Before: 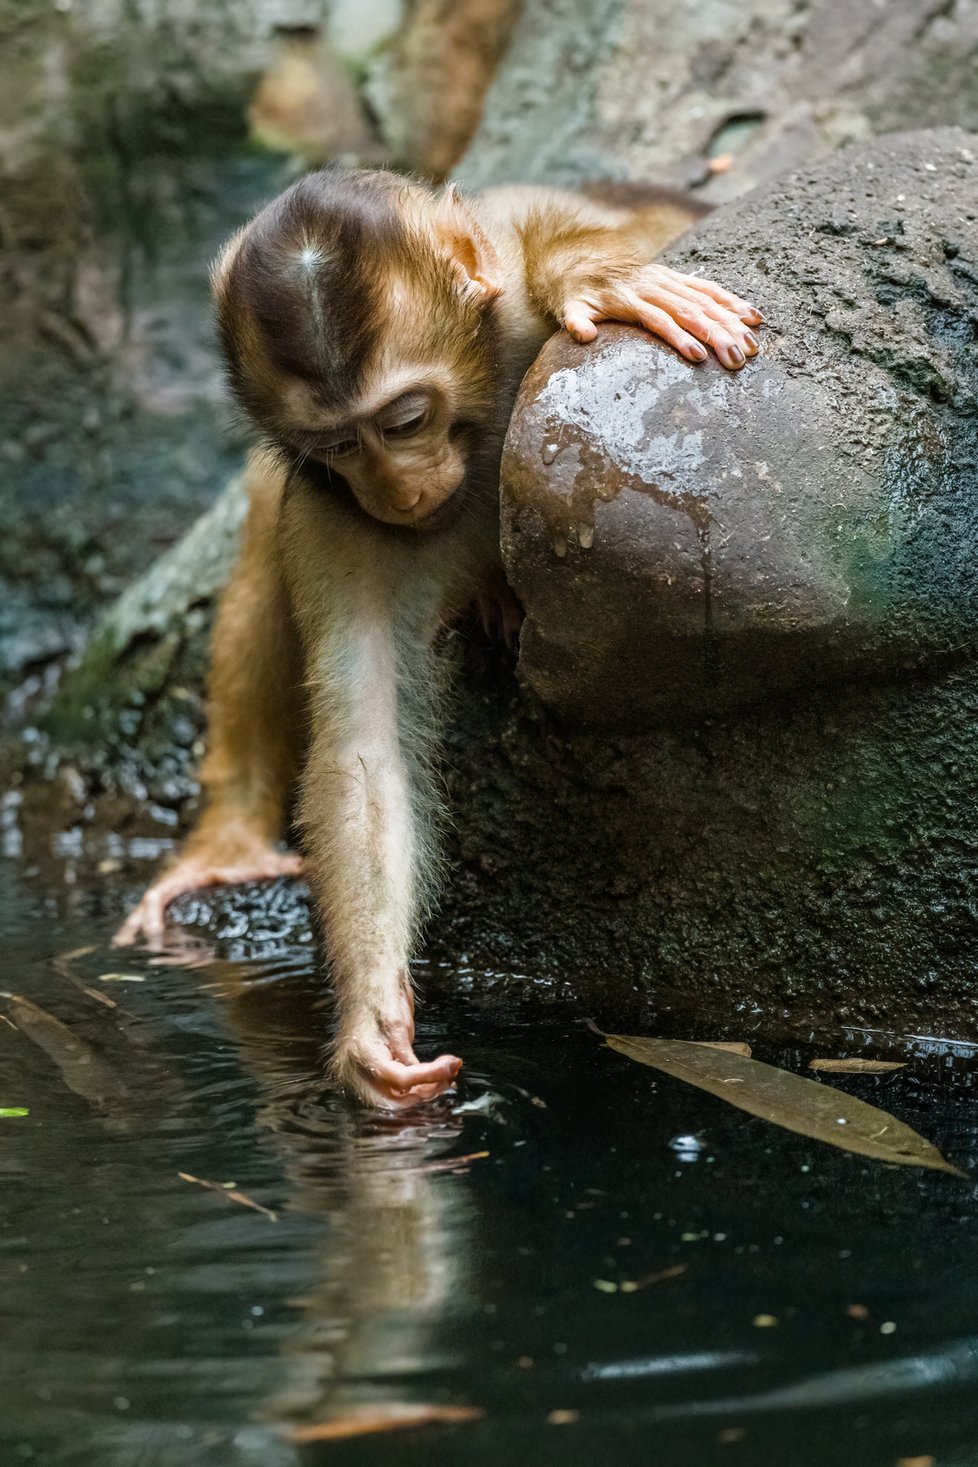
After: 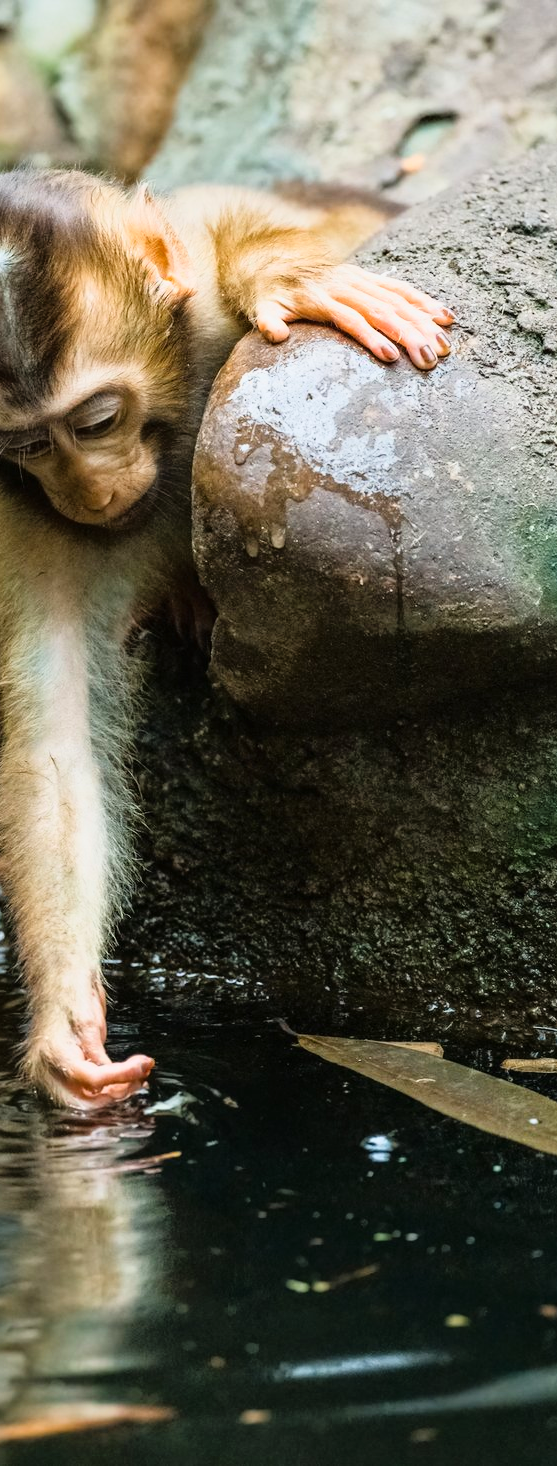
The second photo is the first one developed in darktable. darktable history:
crop: left 31.517%, top 0.011%, right 11.49%
tone curve: curves: ch0 [(0, 0.005) (0.103, 0.097) (0.18, 0.22) (0.378, 0.482) (0.504, 0.631) (0.663, 0.801) (0.834, 0.914) (1, 0.971)]; ch1 [(0, 0) (0.172, 0.123) (0.324, 0.253) (0.396, 0.388) (0.478, 0.461) (0.499, 0.498) (0.545, 0.587) (0.604, 0.692) (0.704, 0.818) (1, 1)]; ch2 [(0, 0) (0.411, 0.424) (0.496, 0.5) (0.521, 0.537) (0.555, 0.585) (0.628, 0.703) (1, 1)], color space Lab, linked channels, preserve colors none
